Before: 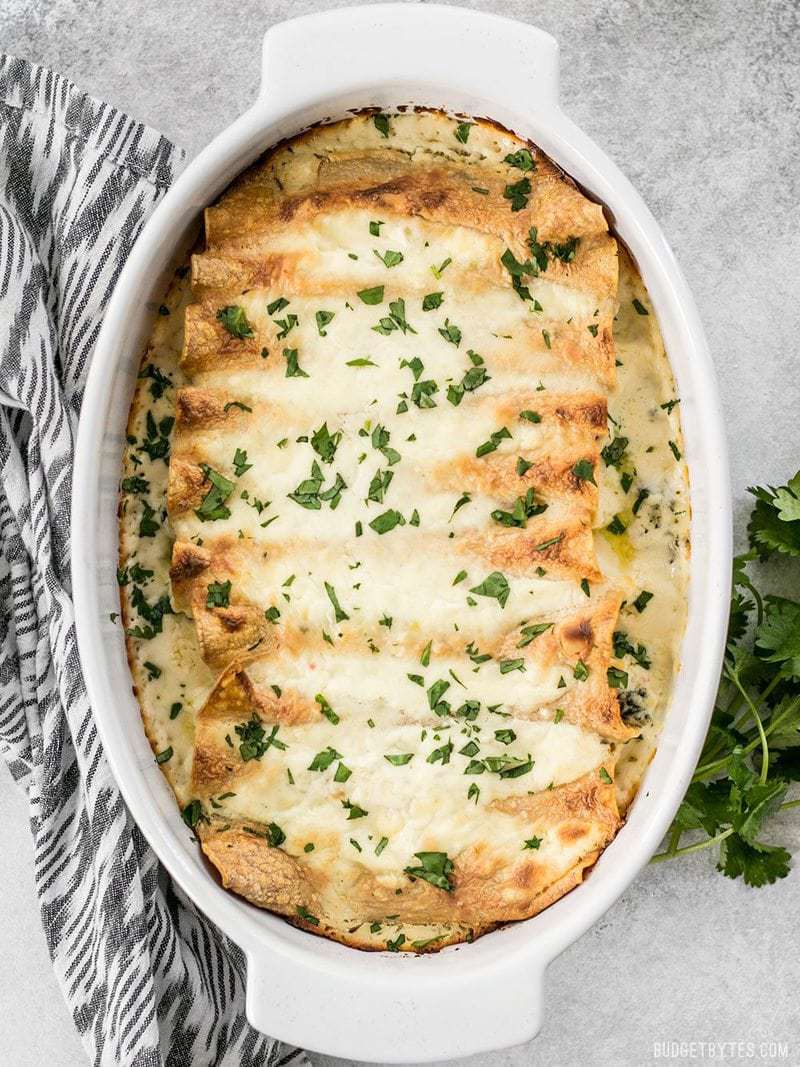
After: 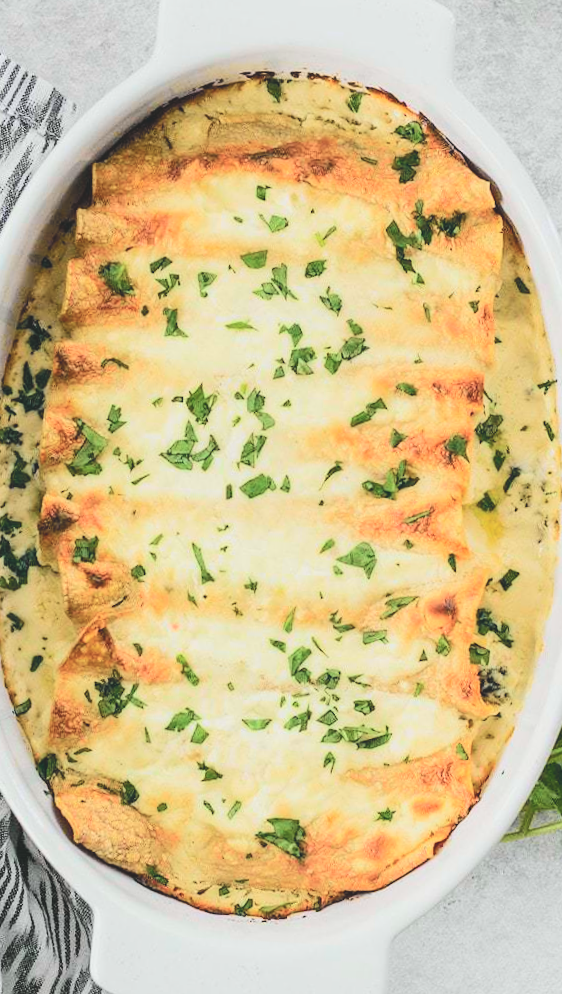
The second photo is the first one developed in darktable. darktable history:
tone curve: curves: ch0 [(0, 0.022) (0.114, 0.083) (0.281, 0.315) (0.447, 0.557) (0.588, 0.711) (0.786, 0.839) (0.999, 0.949)]; ch1 [(0, 0) (0.389, 0.352) (0.458, 0.433) (0.486, 0.474) (0.509, 0.505) (0.535, 0.53) (0.555, 0.557) (0.586, 0.622) (0.677, 0.724) (1, 1)]; ch2 [(0, 0) (0.369, 0.388) (0.449, 0.431) (0.501, 0.5) (0.528, 0.52) (0.561, 0.59) (0.697, 0.721) (1, 1)], color space Lab, independent channels, preserve colors none
exposure: black level correction -0.022, exposure -0.035 EV, compensate highlight preservation false
crop and rotate: angle -3.14°, left 13.925%, top 0.019%, right 10.77%, bottom 0.068%
